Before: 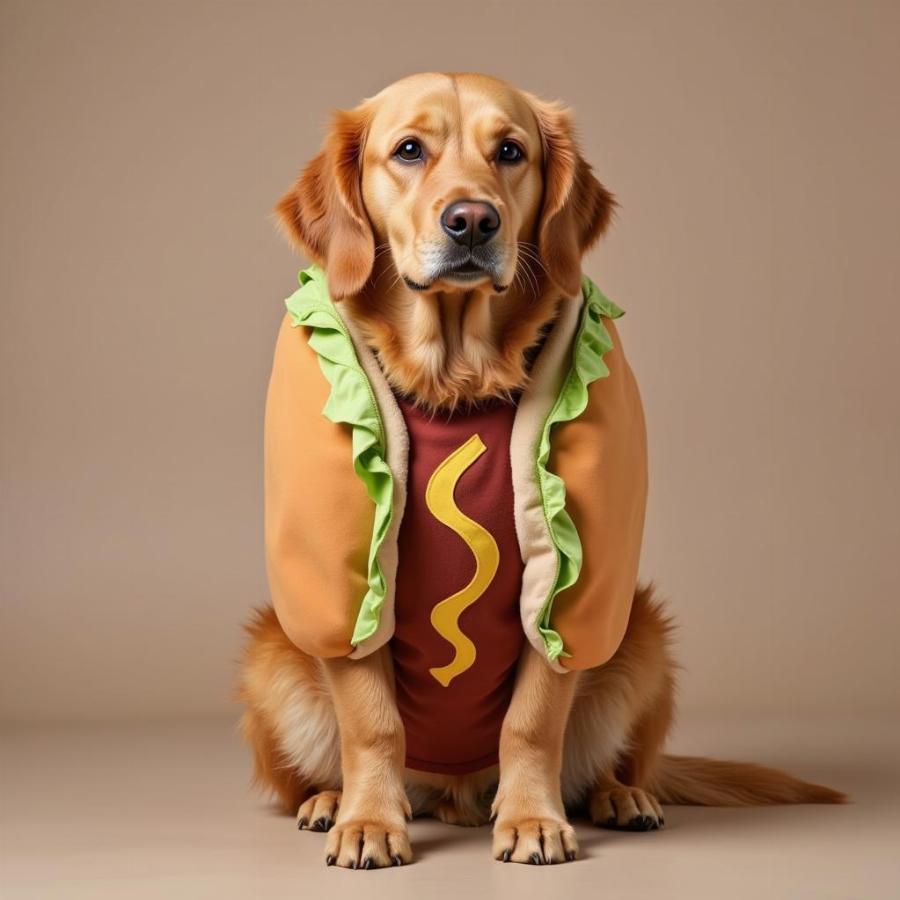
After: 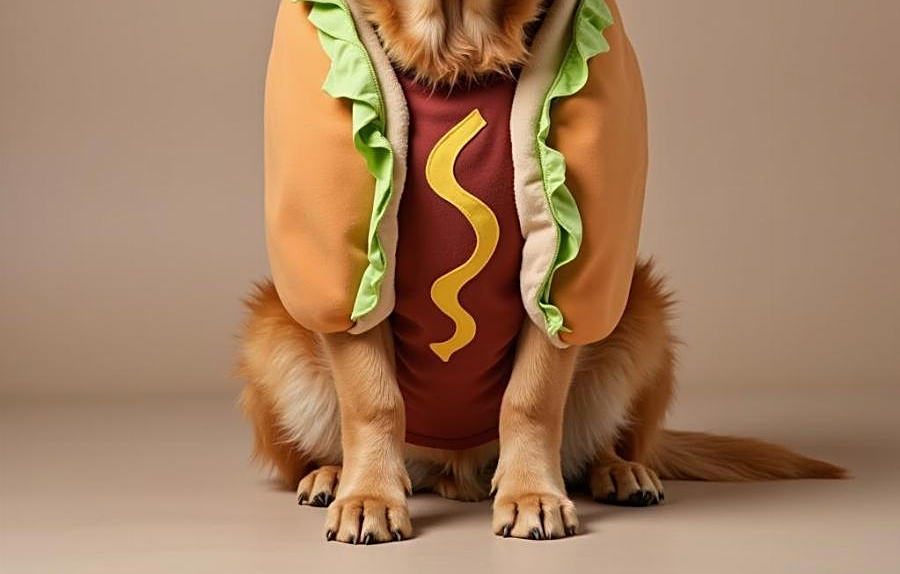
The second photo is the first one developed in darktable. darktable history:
crop and rotate: top 36.179%
sharpen: on, module defaults
